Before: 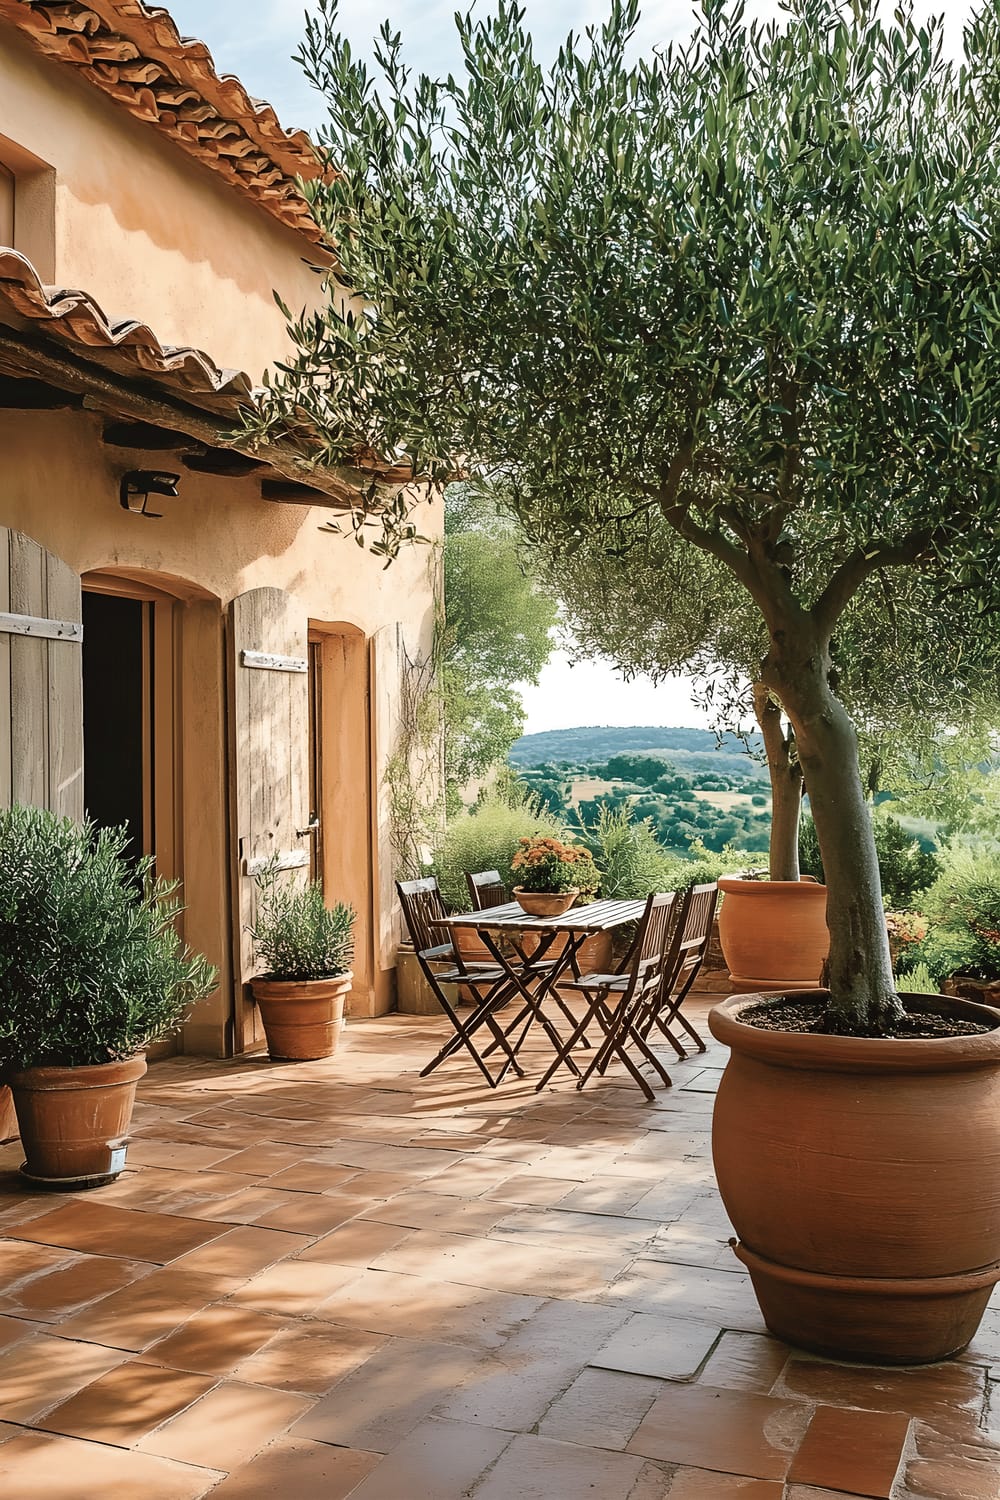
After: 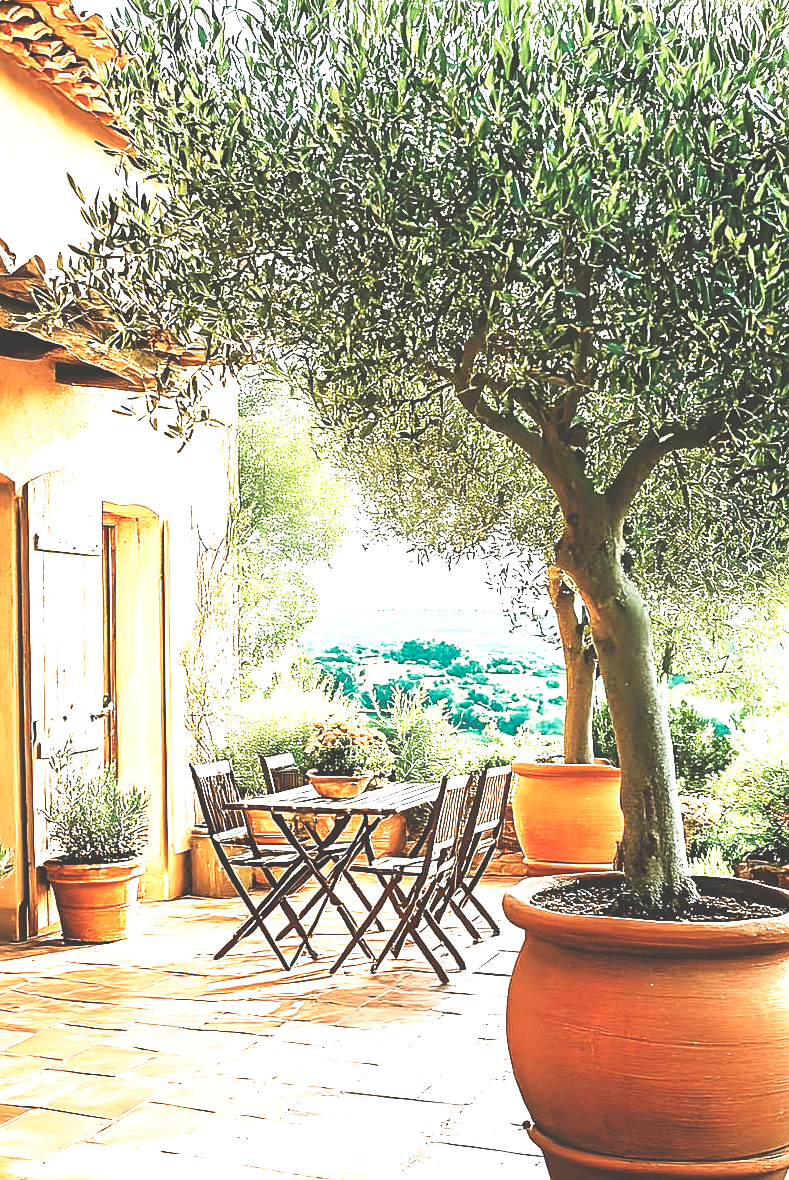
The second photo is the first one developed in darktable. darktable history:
base curve: curves: ch0 [(0, 0.036) (0.007, 0.037) (0.604, 0.887) (1, 1)], preserve colors none
exposure: black level correction 0, exposure 1.662 EV, compensate highlight preservation false
crop and rotate: left 20.605%, top 7.841%, right 0.425%, bottom 13.476%
sharpen: on, module defaults
